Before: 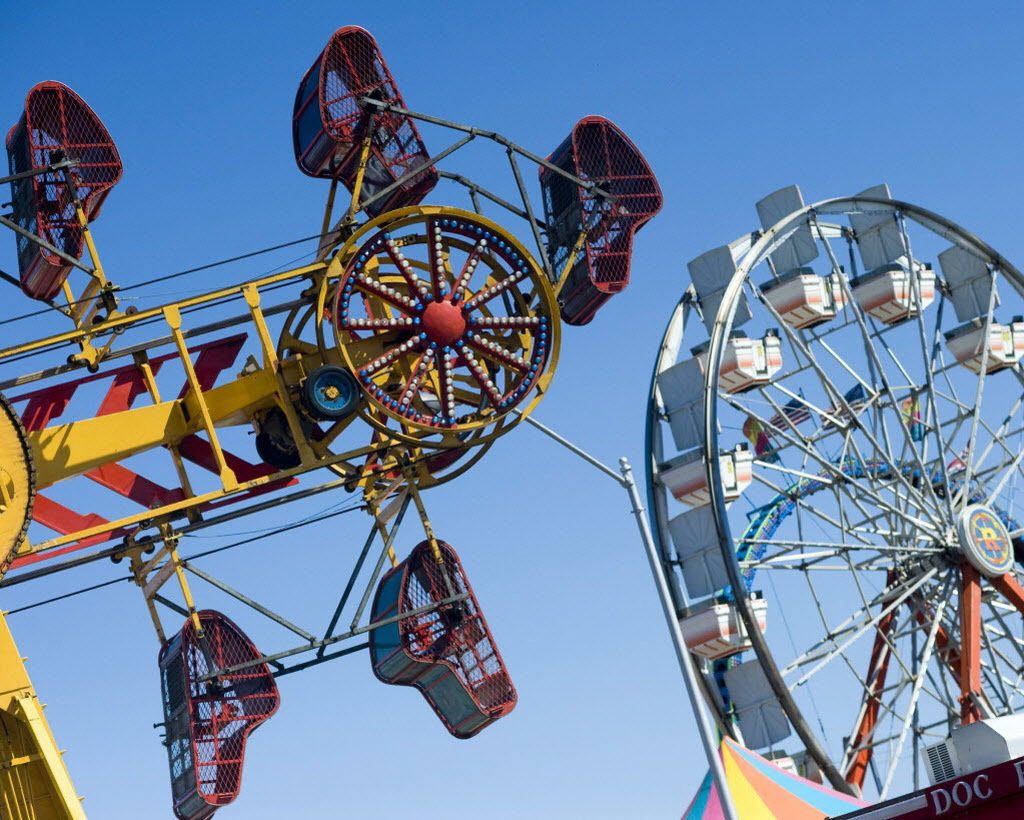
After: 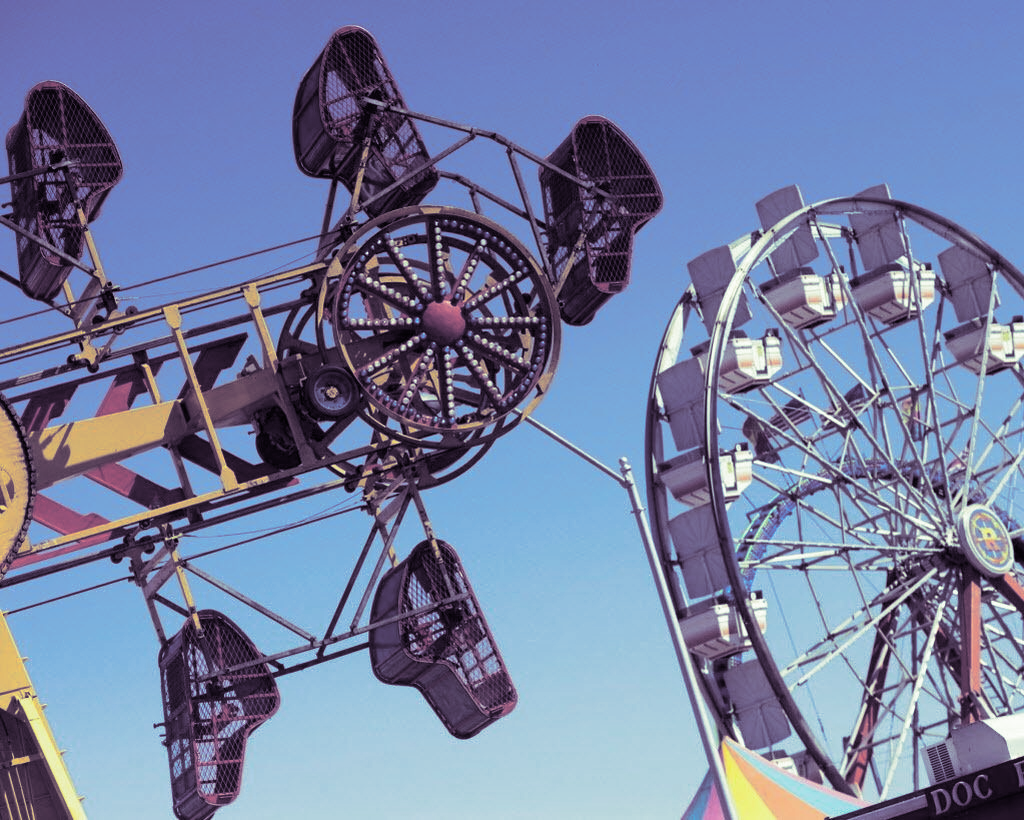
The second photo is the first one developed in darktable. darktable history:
color correction: highlights a* -8, highlights b* 3.1
split-toning: shadows › hue 266.4°, shadows › saturation 0.4, highlights › hue 61.2°, highlights › saturation 0.3, compress 0%
